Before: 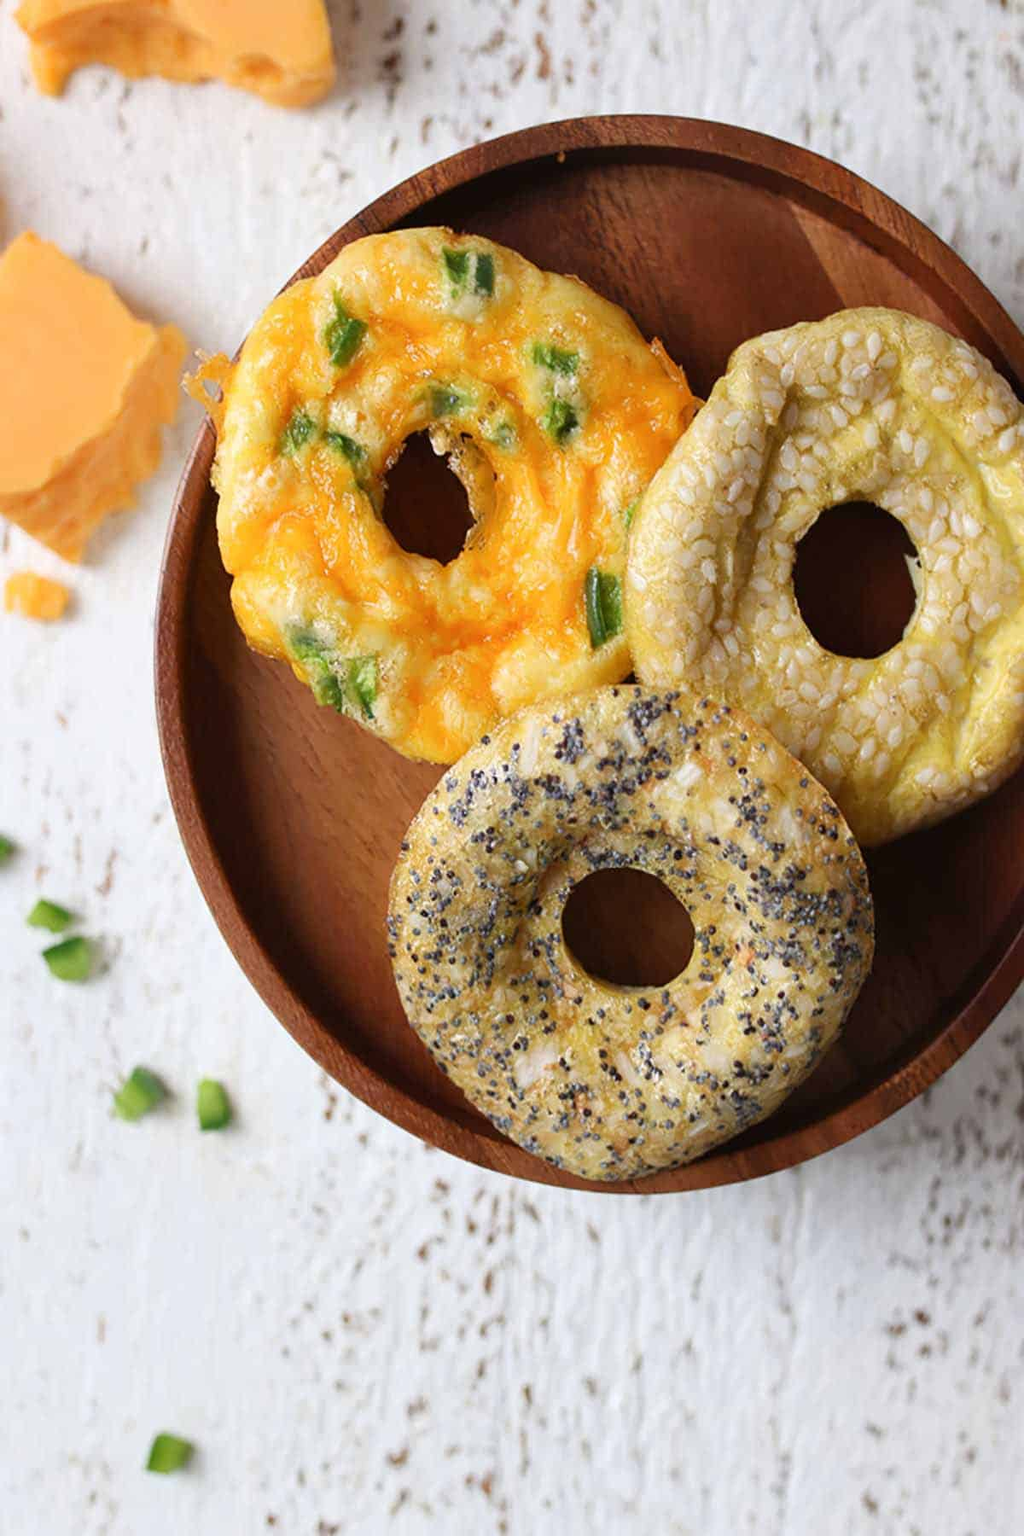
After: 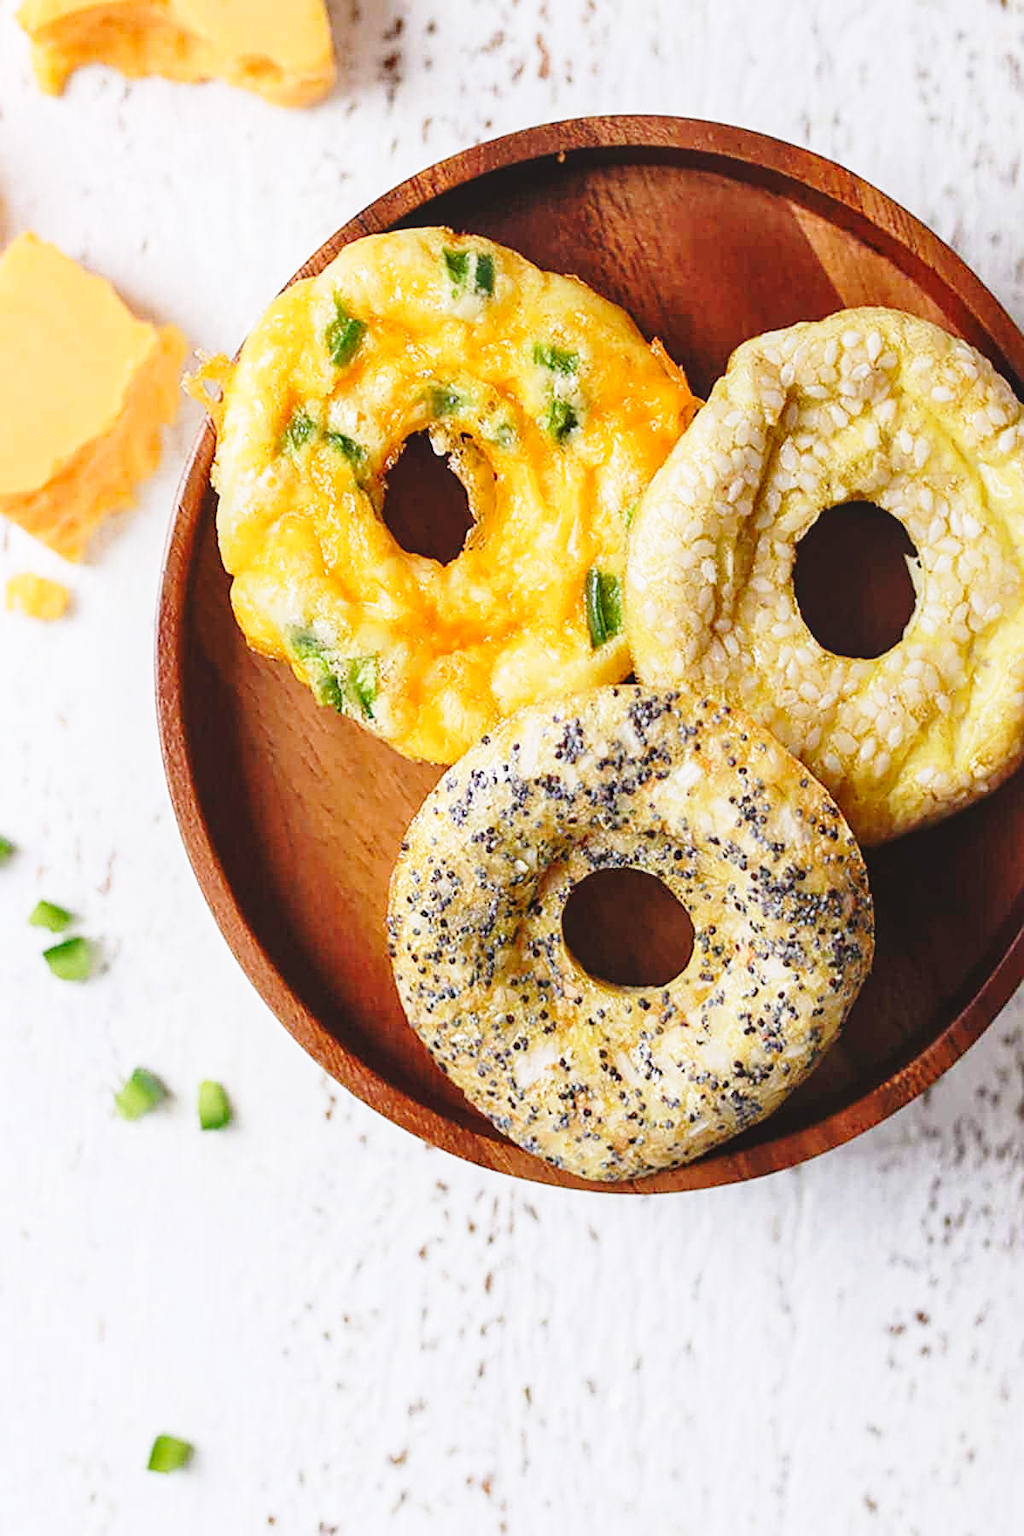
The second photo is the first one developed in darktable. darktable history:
local contrast: detail 110%
white balance: red 1.009, blue 1.027
sharpen: on, module defaults
base curve: curves: ch0 [(0, 0) (0.028, 0.03) (0.121, 0.232) (0.46, 0.748) (0.859, 0.968) (1, 1)], preserve colors none
